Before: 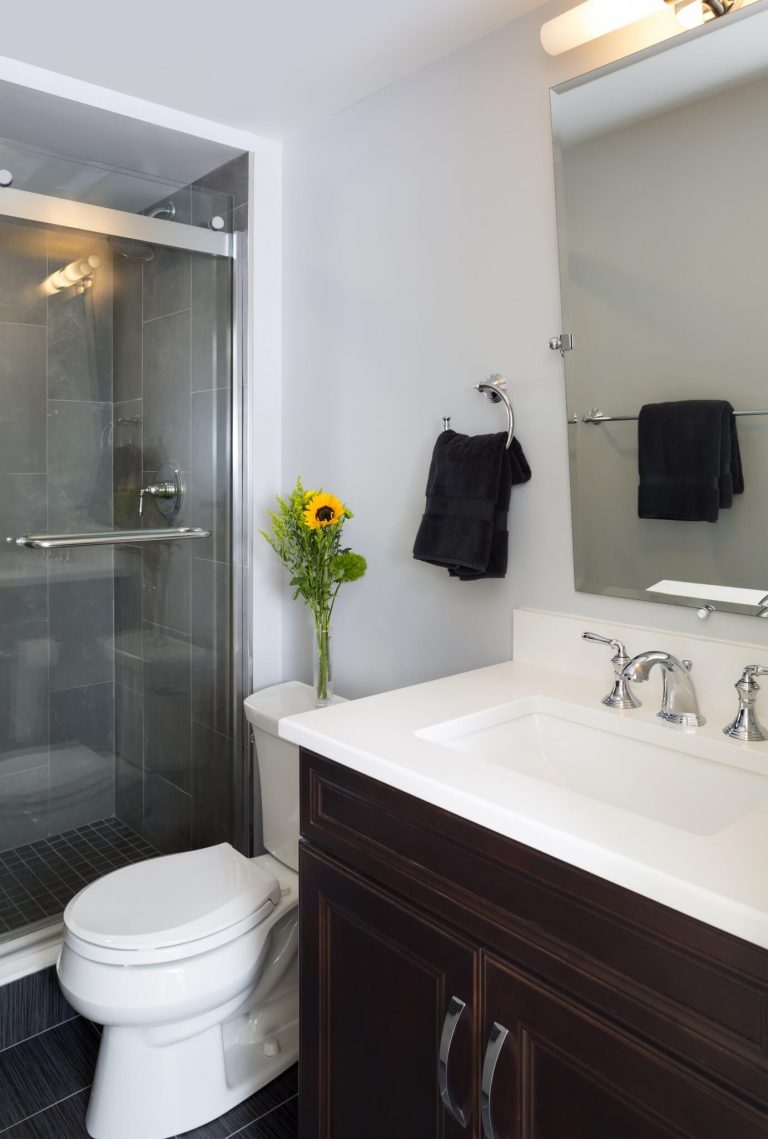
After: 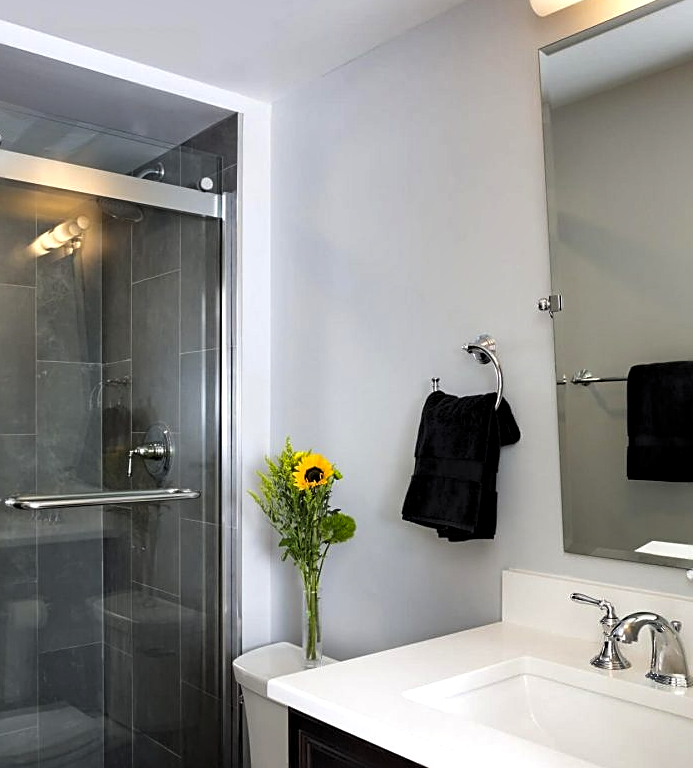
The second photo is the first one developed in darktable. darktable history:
sharpen: on, module defaults
shadows and highlights: shadows 12, white point adjustment 1.2, soften with gaussian
exposure: exposure -0.151 EV, compensate highlight preservation false
crop: left 1.509%, top 3.452%, right 7.696%, bottom 28.452%
levels: levels [0.052, 0.496, 0.908]
tone equalizer: on, module defaults
haze removal: compatibility mode true, adaptive false
white balance: emerald 1
